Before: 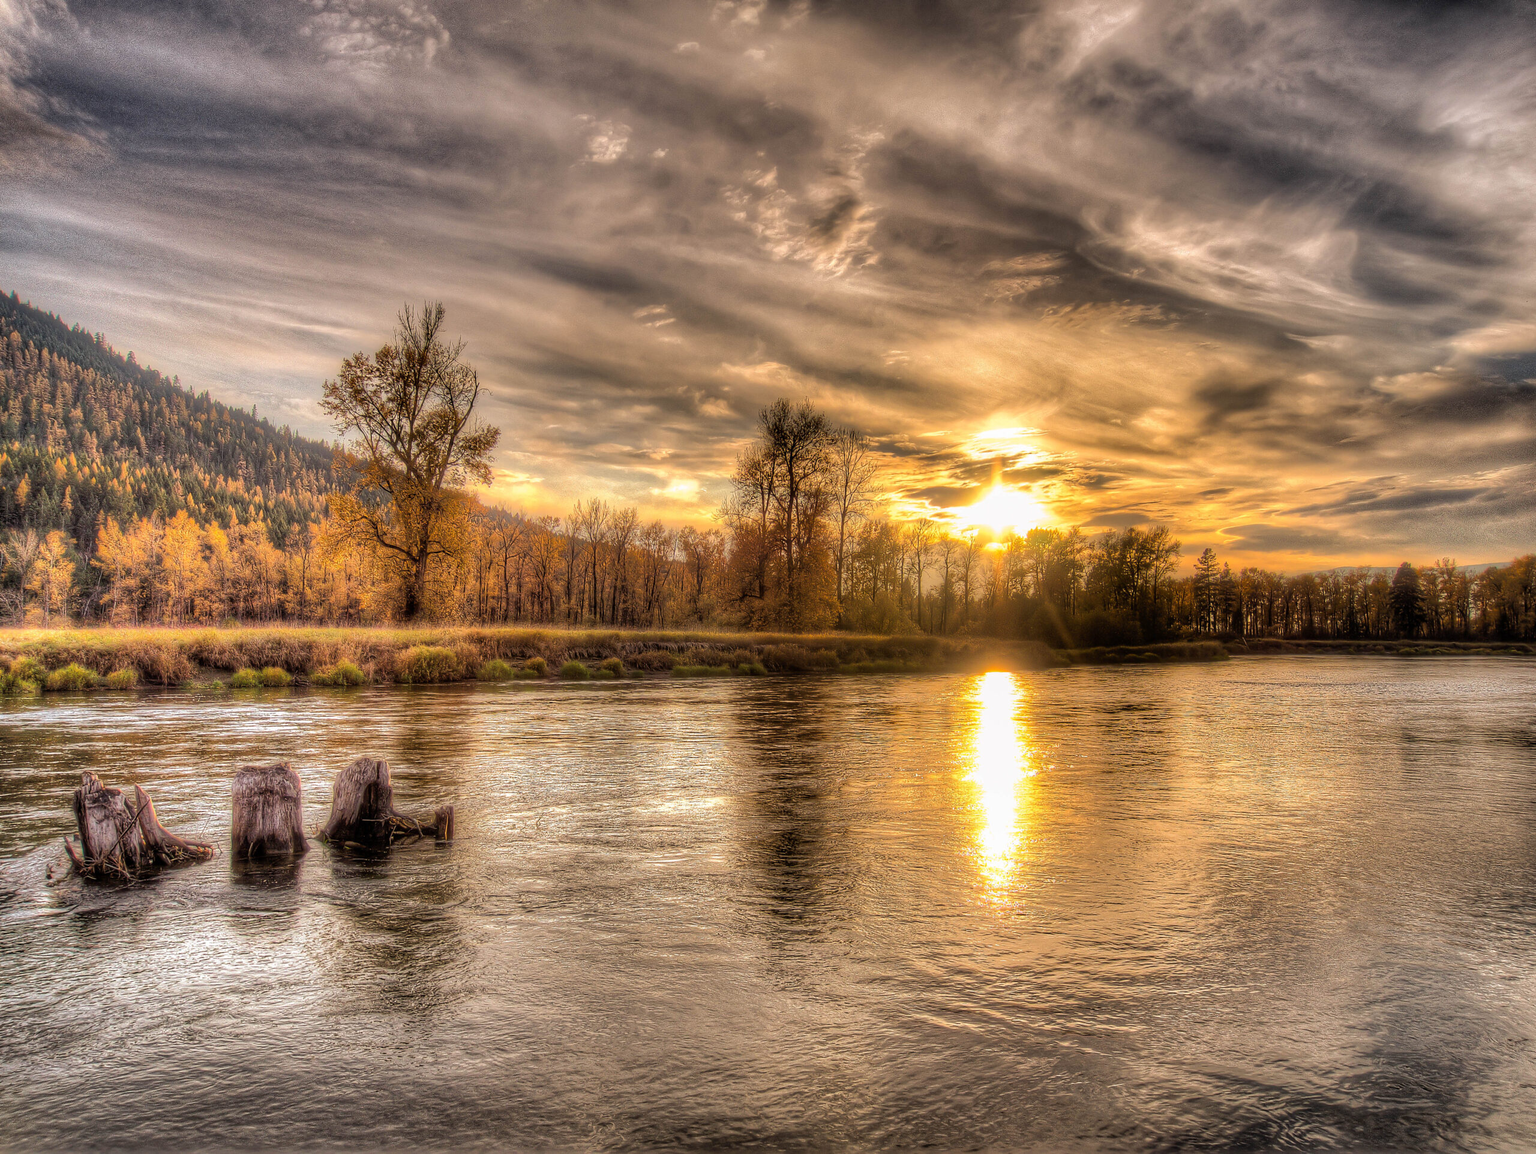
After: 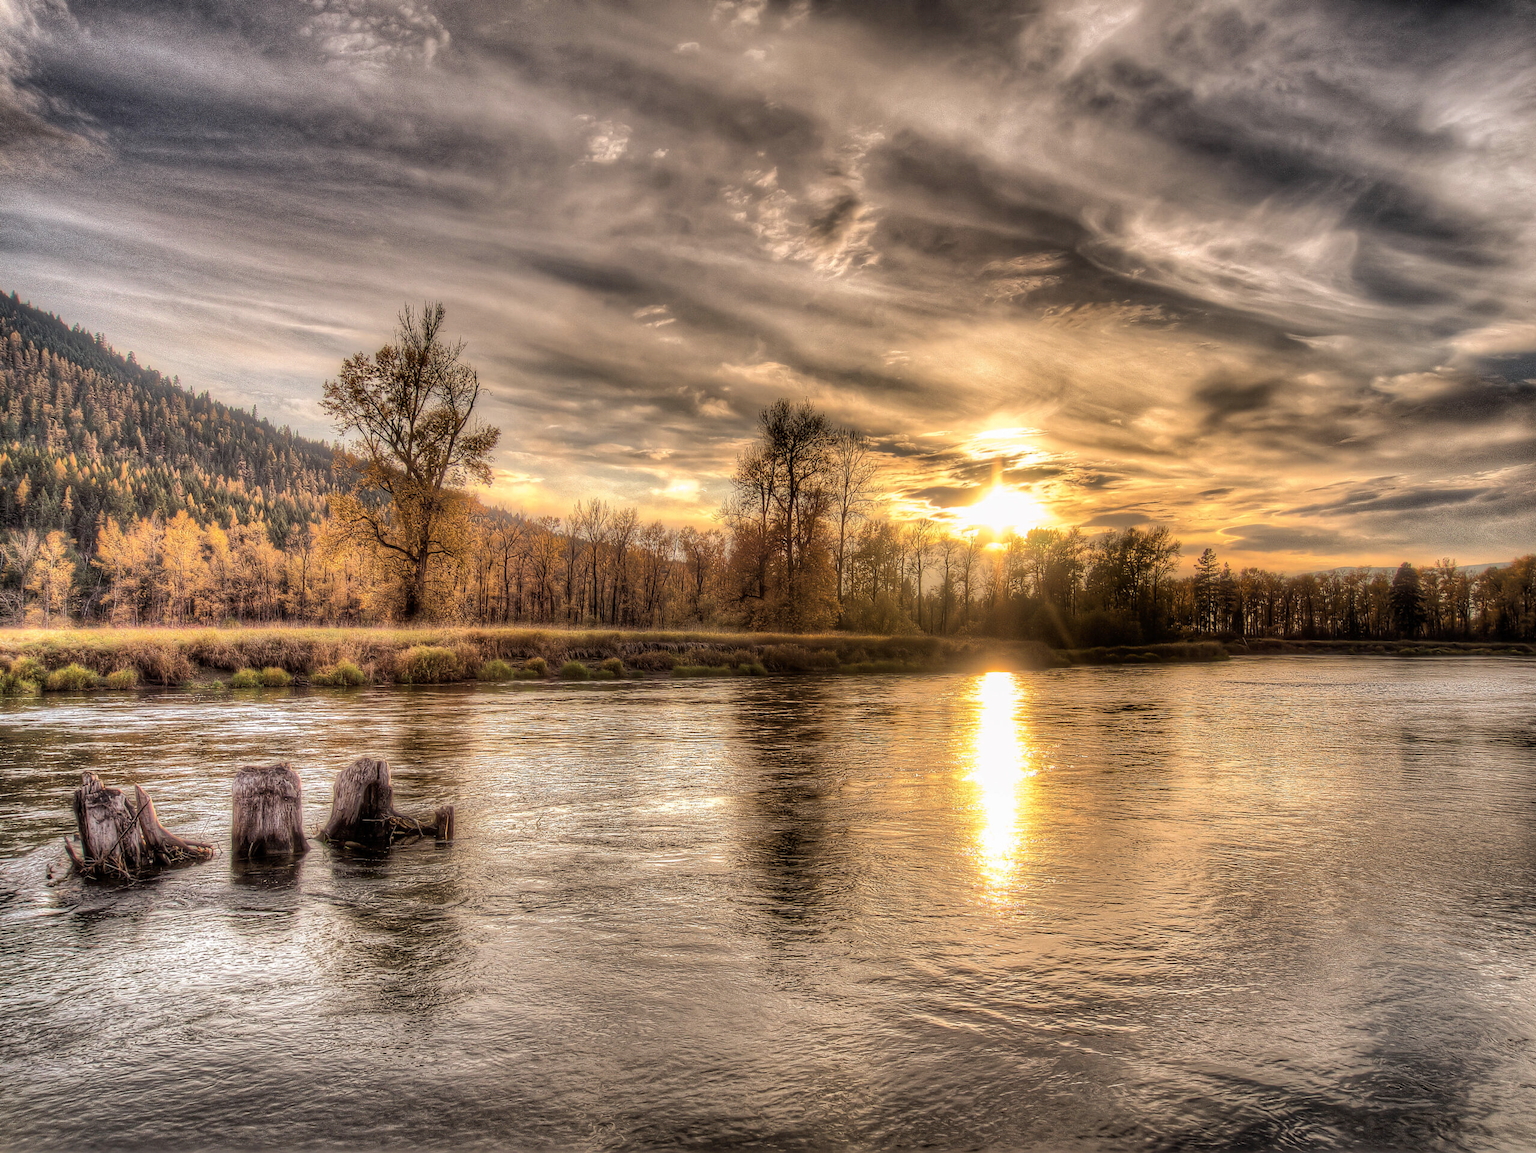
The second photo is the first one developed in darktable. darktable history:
contrast brightness saturation: contrast 0.11, saturation -0.171
